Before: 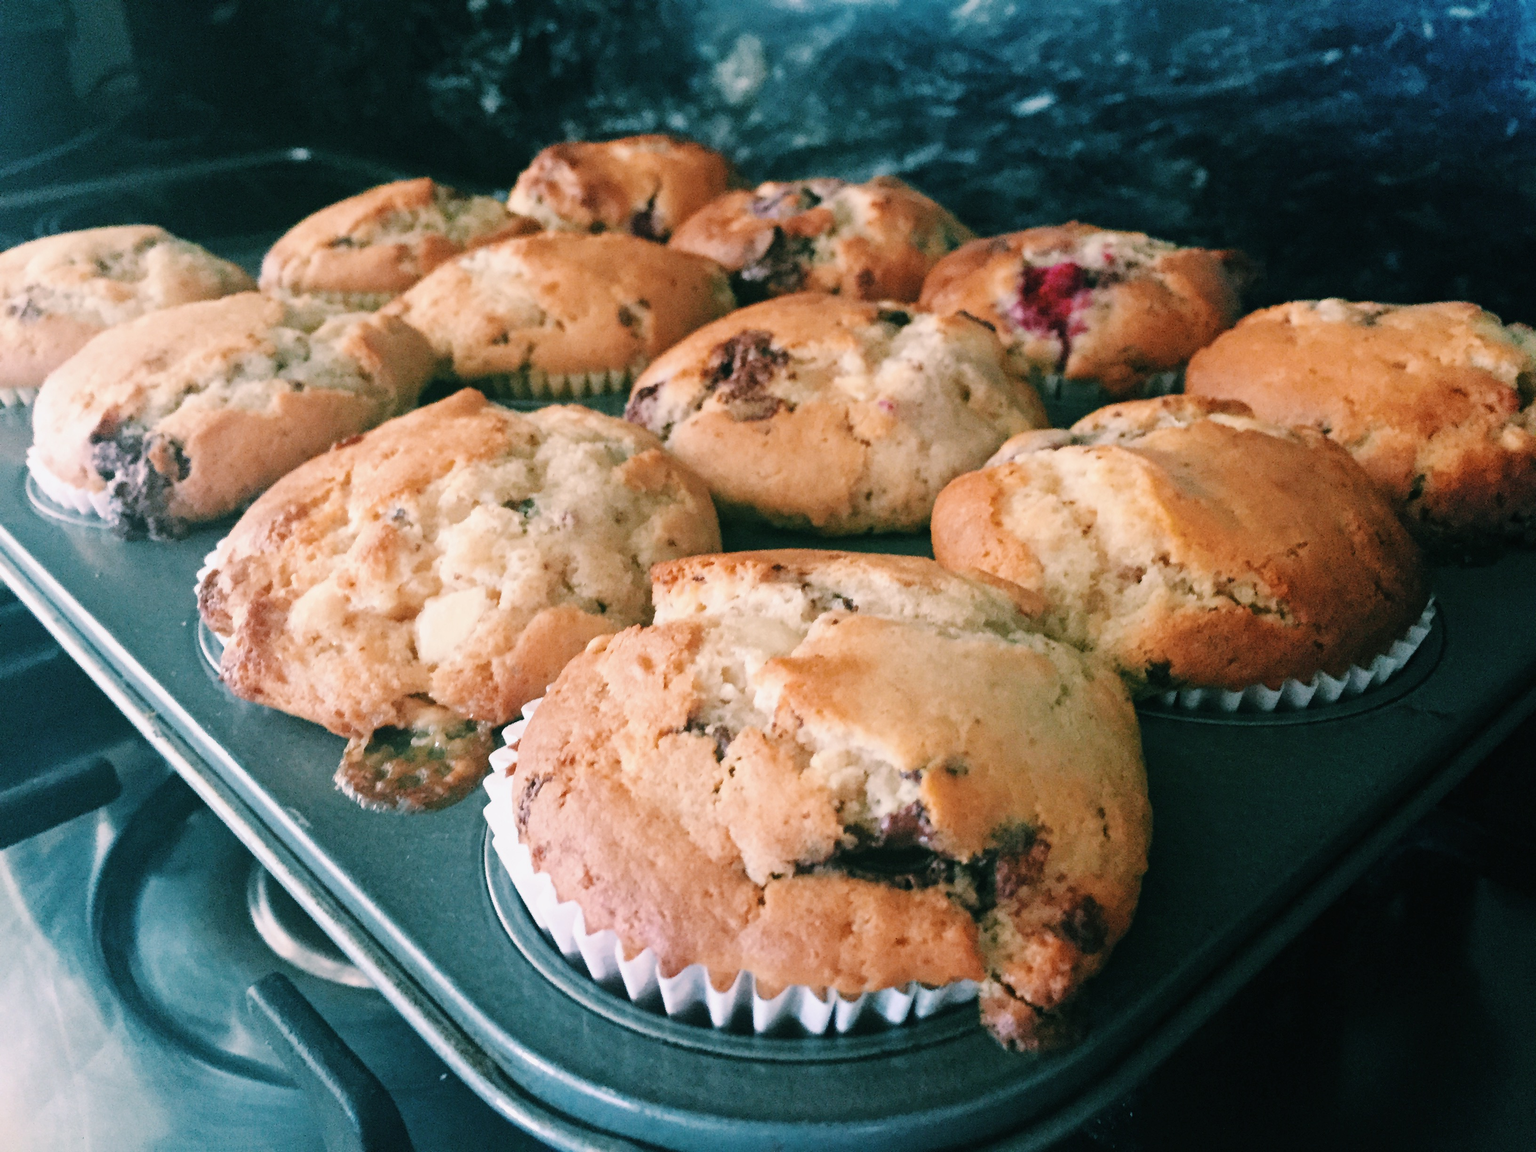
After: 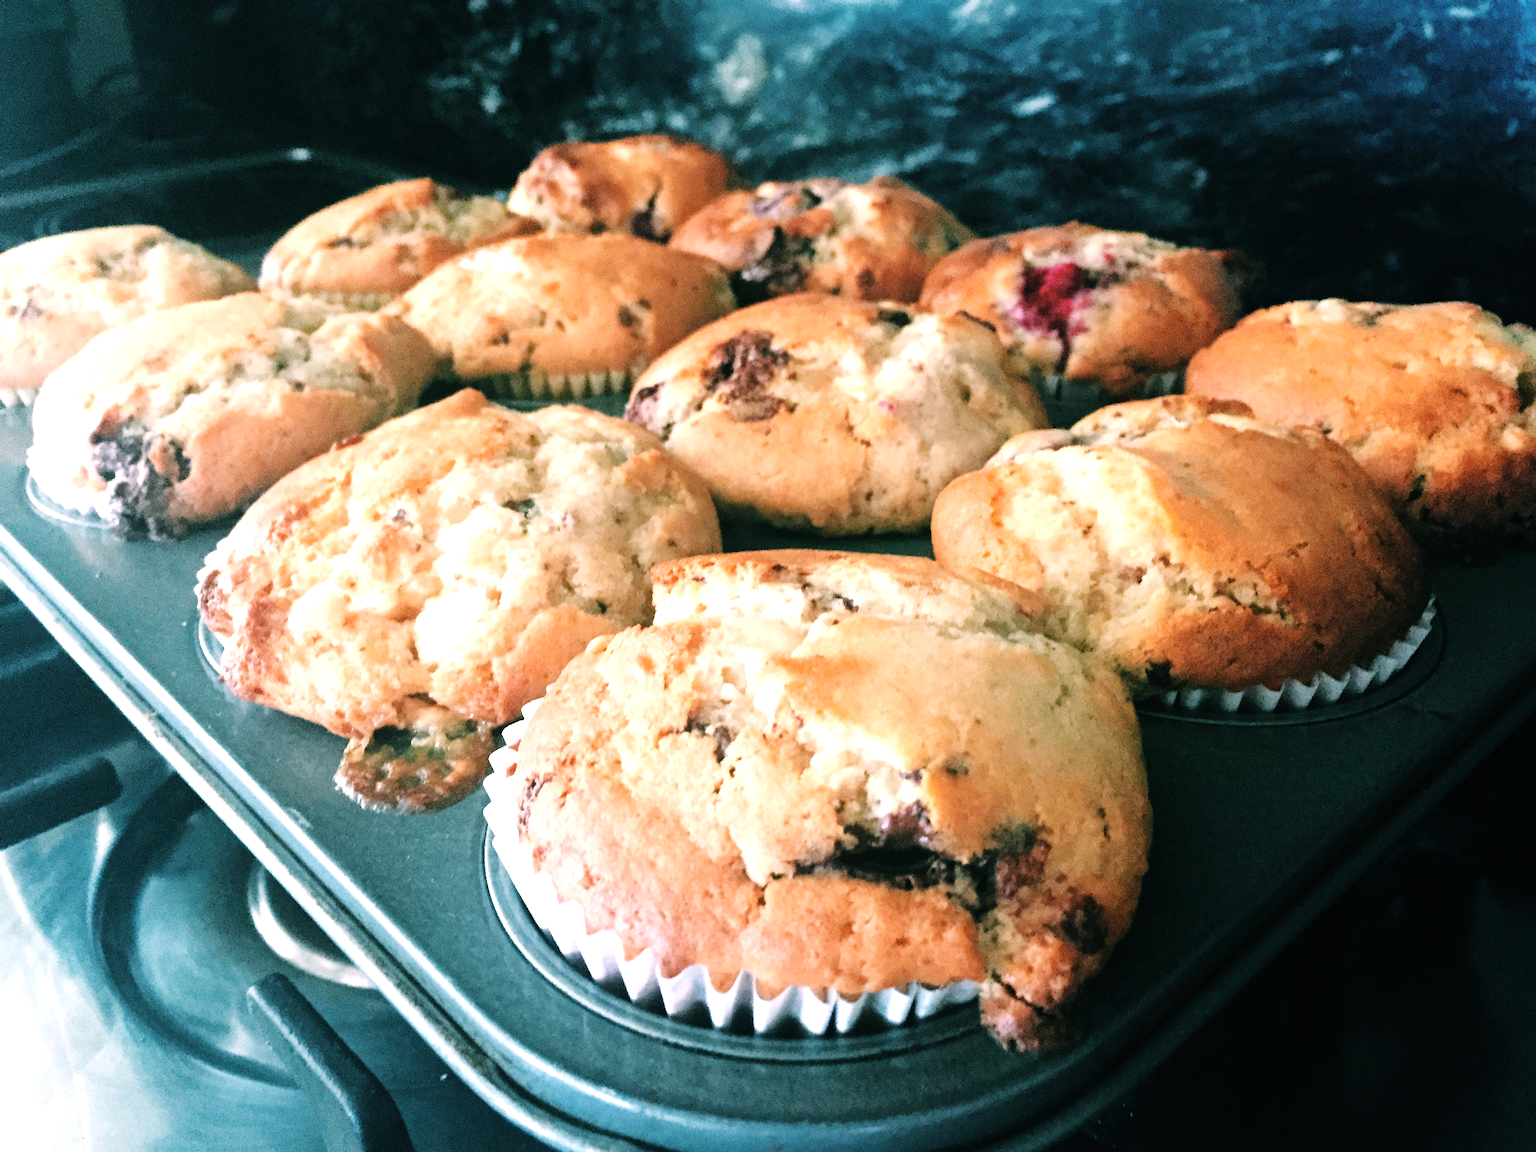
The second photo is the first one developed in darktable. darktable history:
tone equalizer: -8 EV -0.726 EV, -7 EV -0.666 EV, -6 EV -0.636 EV, -5 EV -0.367 EV, -3 EV 0.369 EV, -2 EV 0.6 EV, -1 EV 0.693 EV, +0 EV 0.743 EV
